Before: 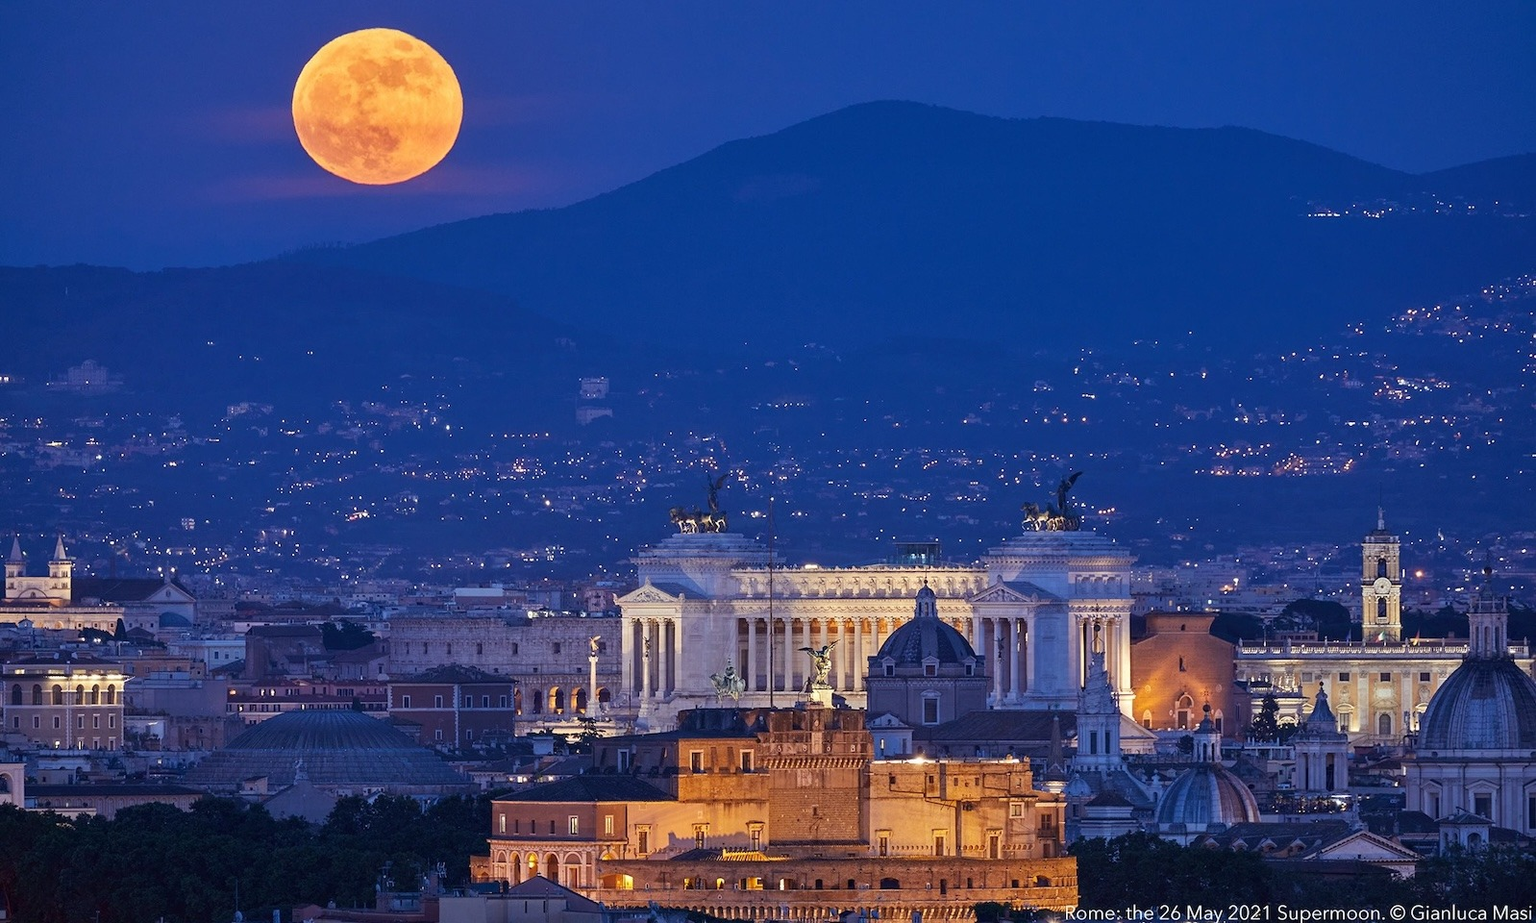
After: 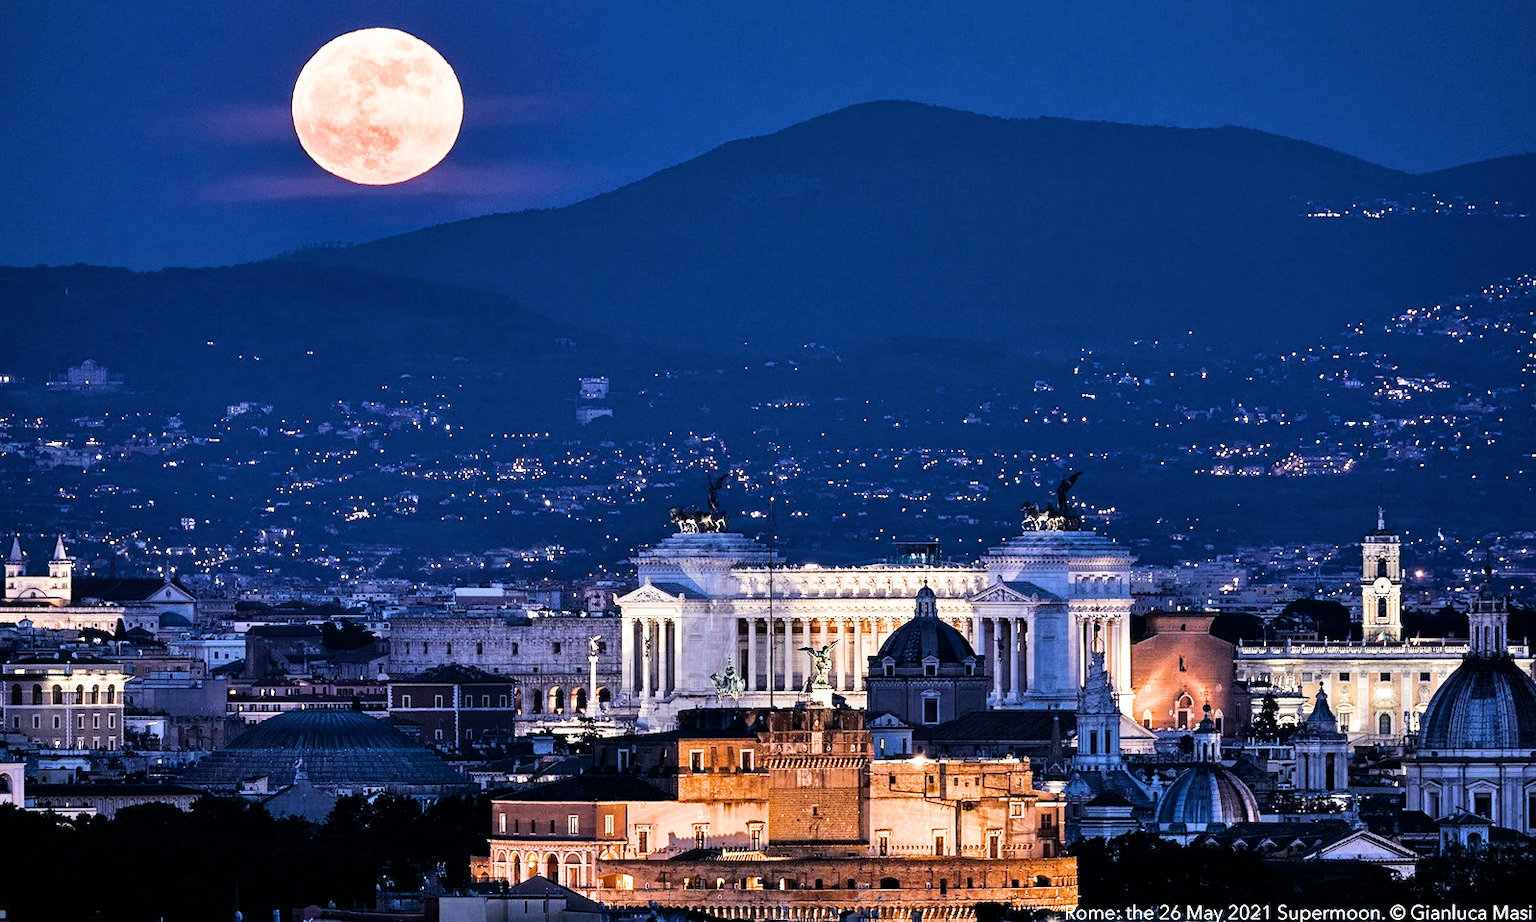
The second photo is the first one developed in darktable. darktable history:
filmic rgb: black relative exposure -5.08 EV, white relative exposure 3.51 EV, hardness 3.18, contrast 1.196, highlights saturation mix -49.79%
shadows and highlights: shadows 37.29, highlights -27.57, shadows color adjustment 99.14%, highlights color adjustment 0.365%, soften with gaussian
color balance rgb: shadows lift › luminance -8.081%, shadows lift › chroma 2.209%, shadows lift › hue 162.84°, linear chroma grading › global chroma -15.405%, perceptual saturation grading › global saturation 27.612%, perceptual saturation grading › highlights -25.808%, perceptual saturation grading › shadows 25.797%, perceptual brilliance grading › highlights 47.33%, perceptual brilliance grading › mid-tones 21.759%, perceptual brilliance grading › shadows -6.502%
